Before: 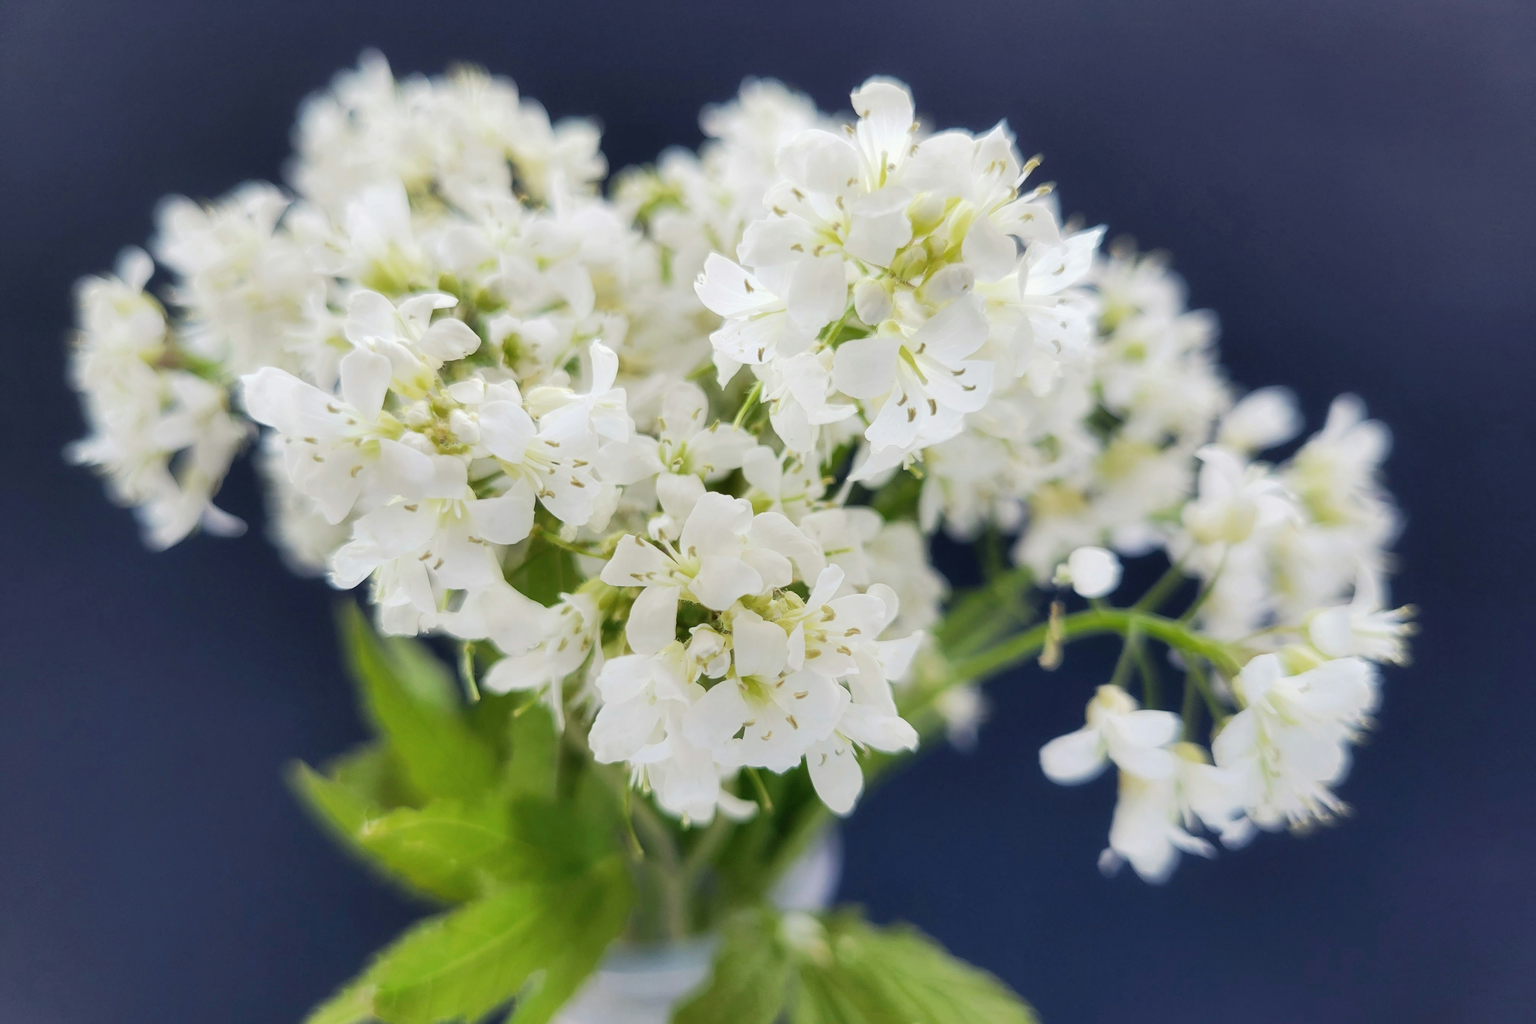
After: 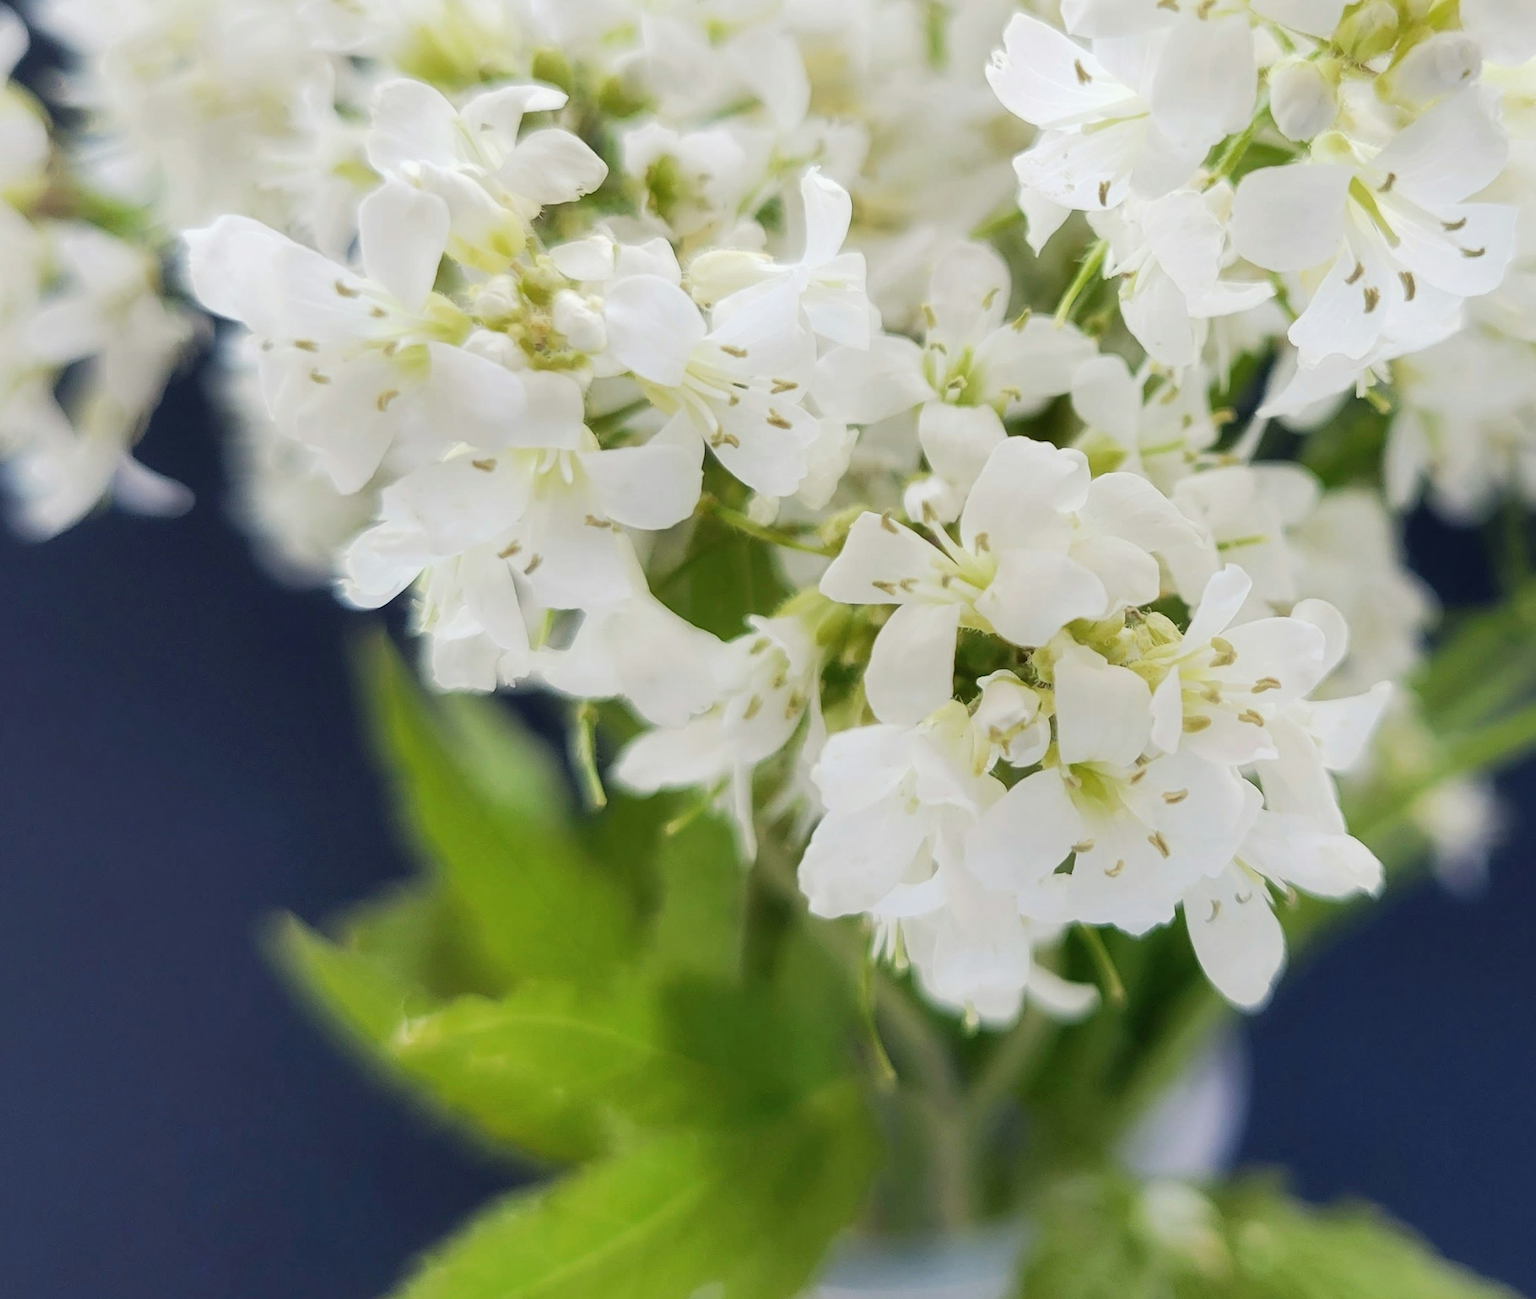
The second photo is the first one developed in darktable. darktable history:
crop: left 9.008%, top 24.015%, right 34.541%, bottom 4.382%
